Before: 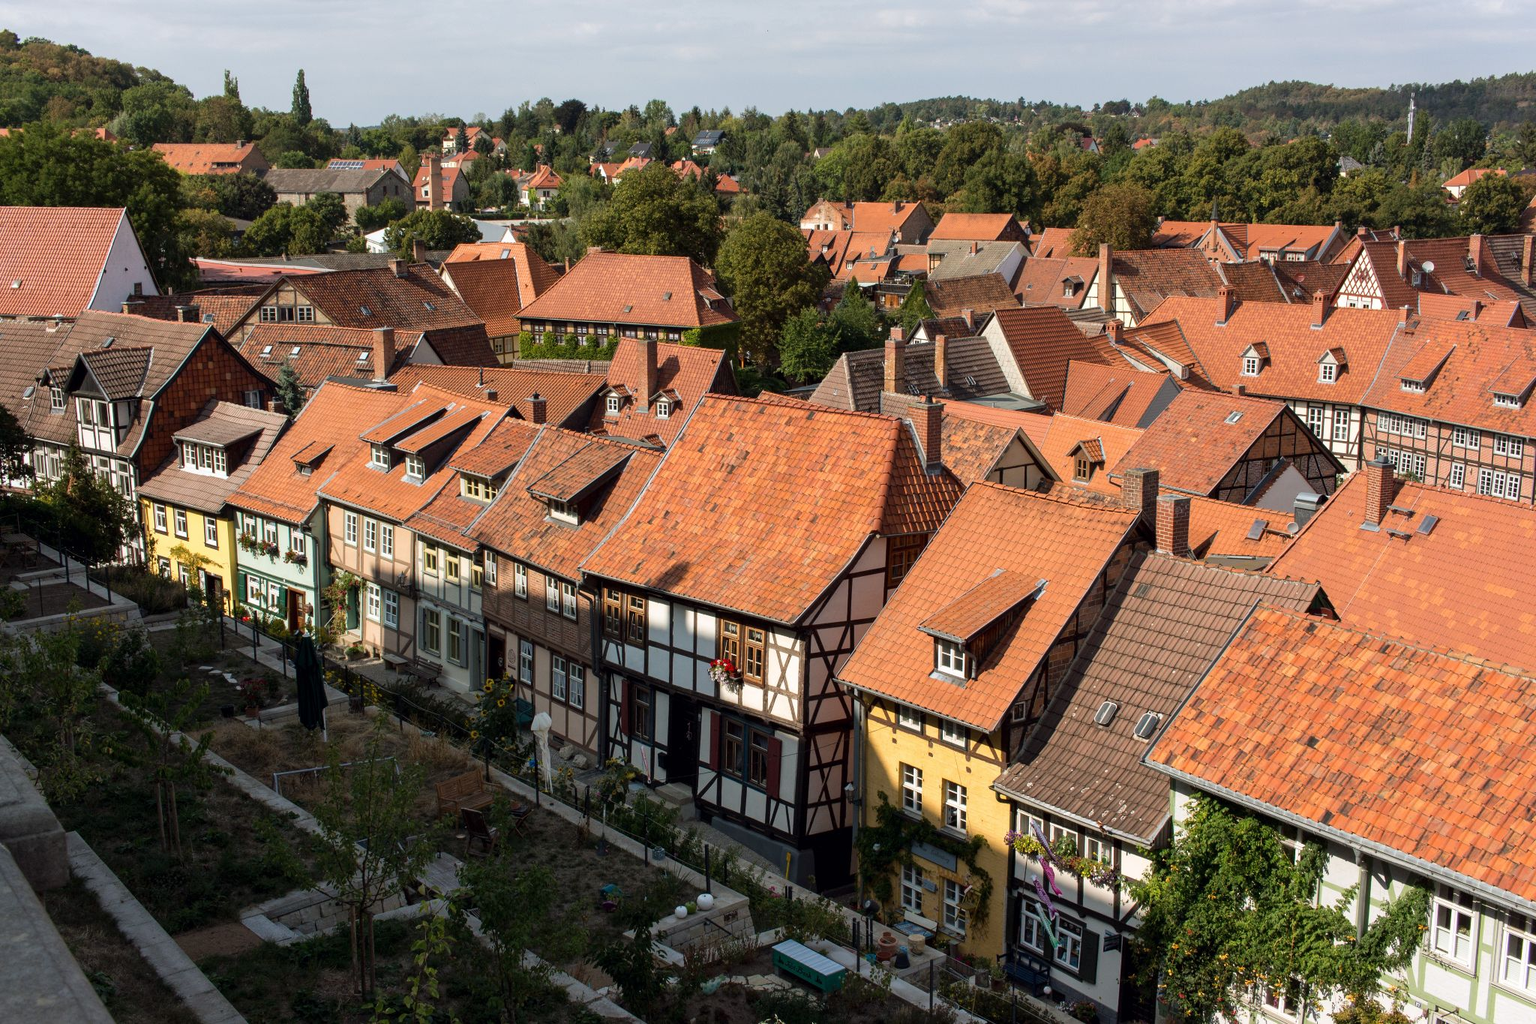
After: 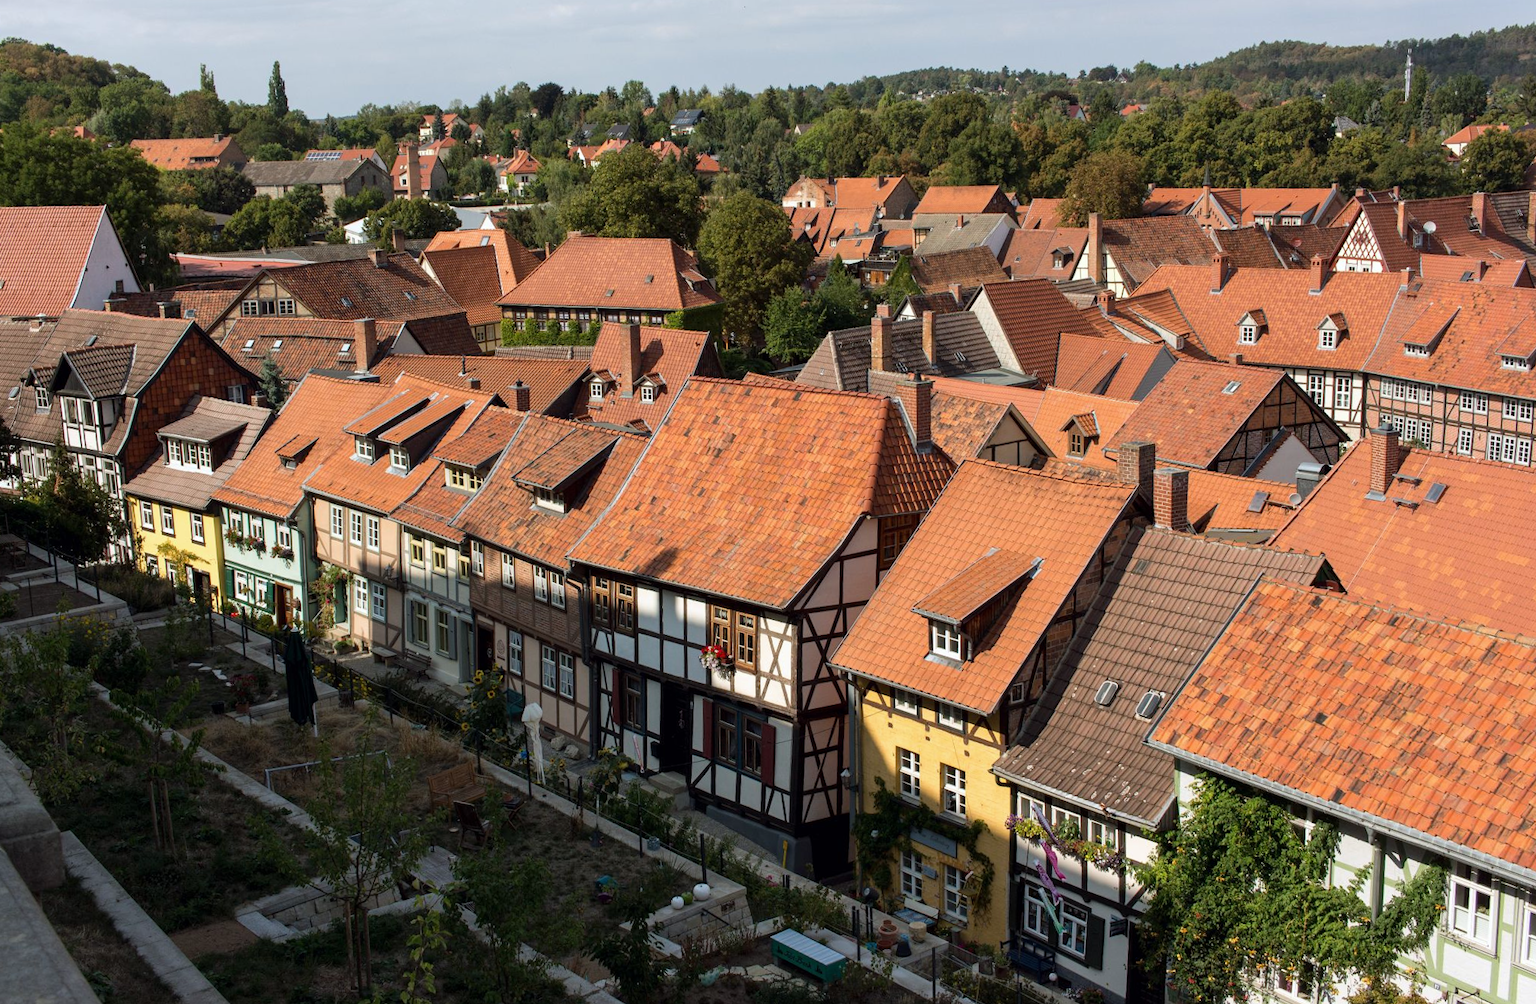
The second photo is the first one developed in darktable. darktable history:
rotate and perspective: rotation -1.32°, lens shift (horizontal) -0.031, crop left 0.015, crop right 0.985, crop top 0.047, crop bottom 0.982
white balance: red 0.986, blue 1.01
